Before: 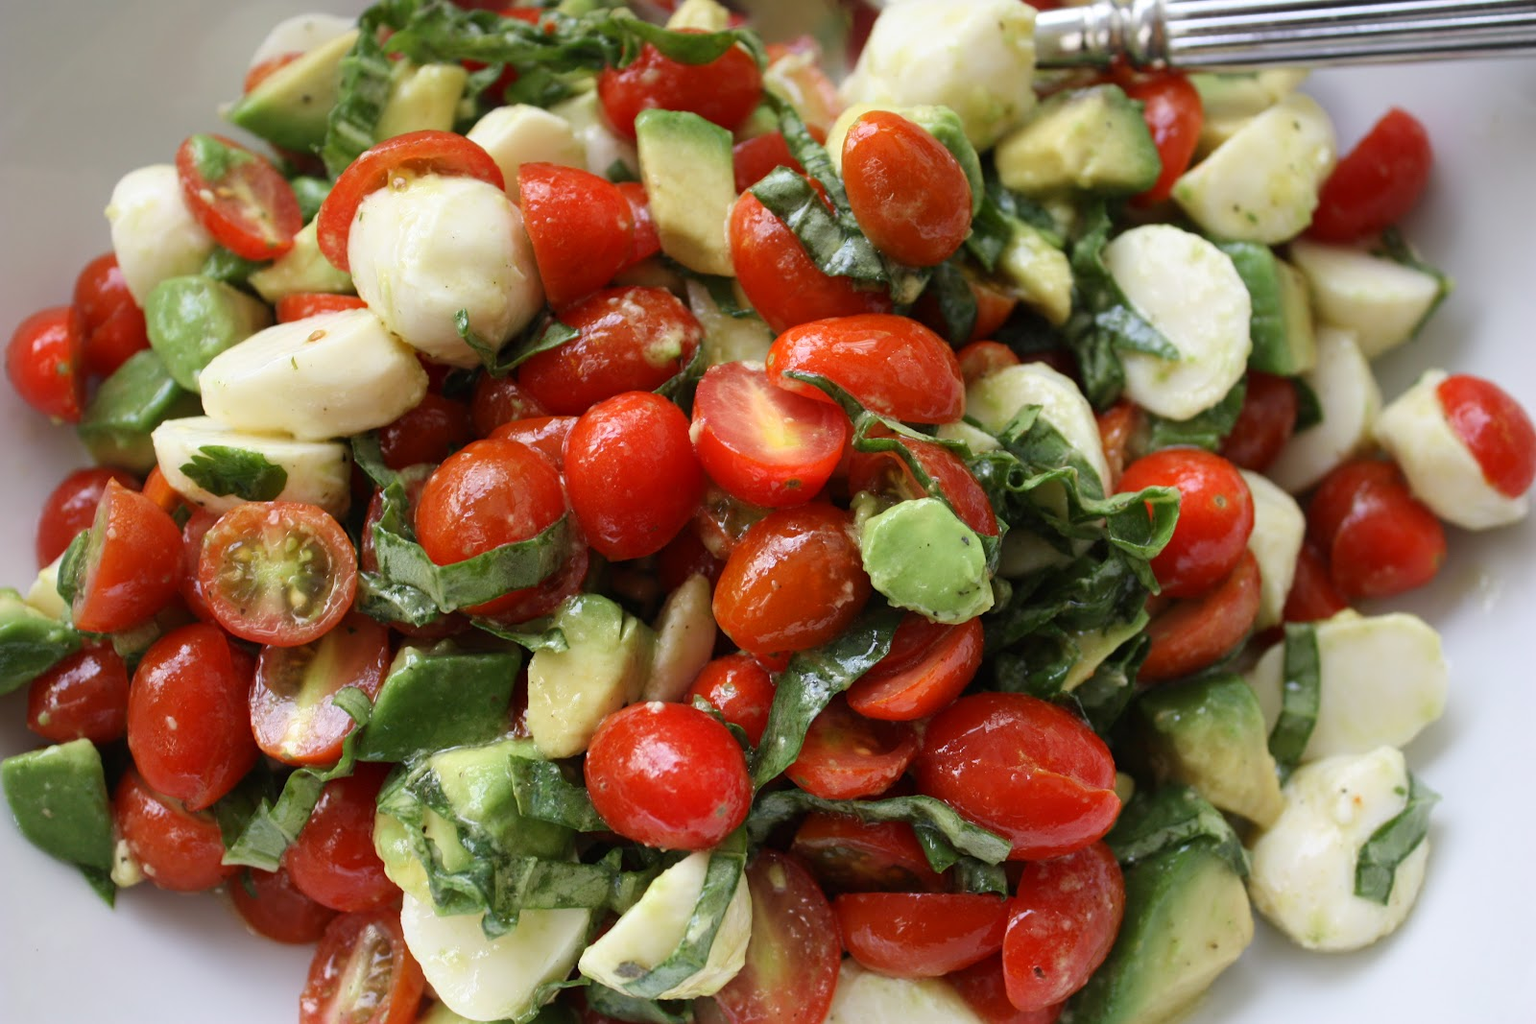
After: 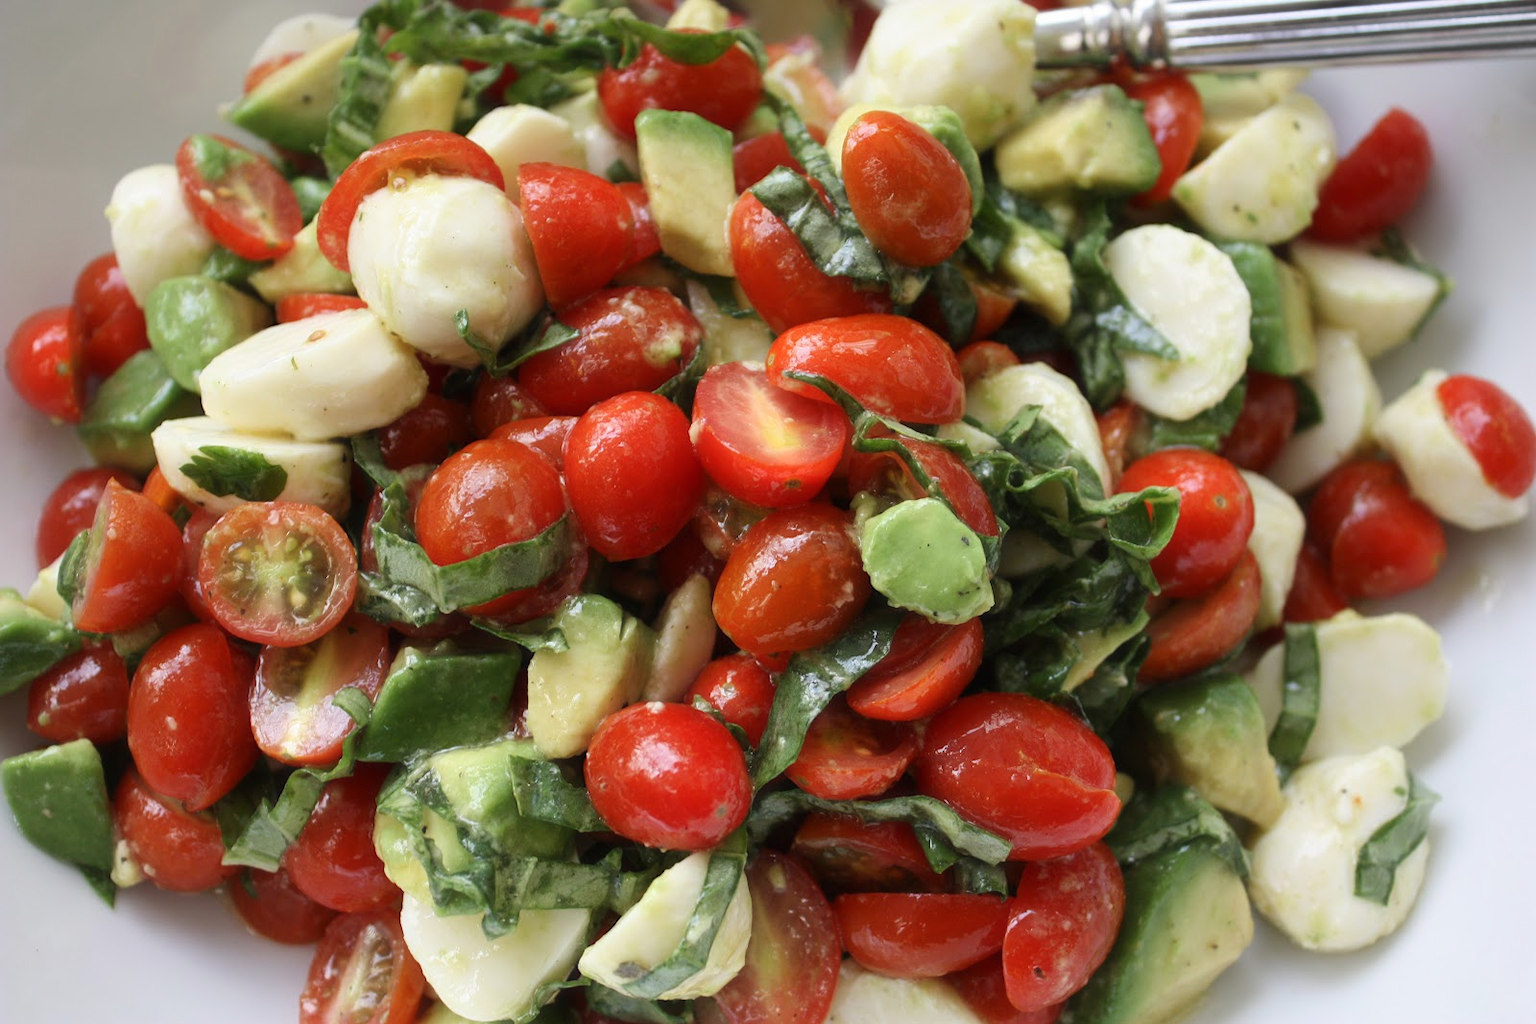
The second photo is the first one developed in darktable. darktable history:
color calibration: illuminant same as pipeline (D50), adaptation XYZ, x 0.346, y 0.358, temperature 5006.11 K
haze removal: strength -0.109, adaptive false
